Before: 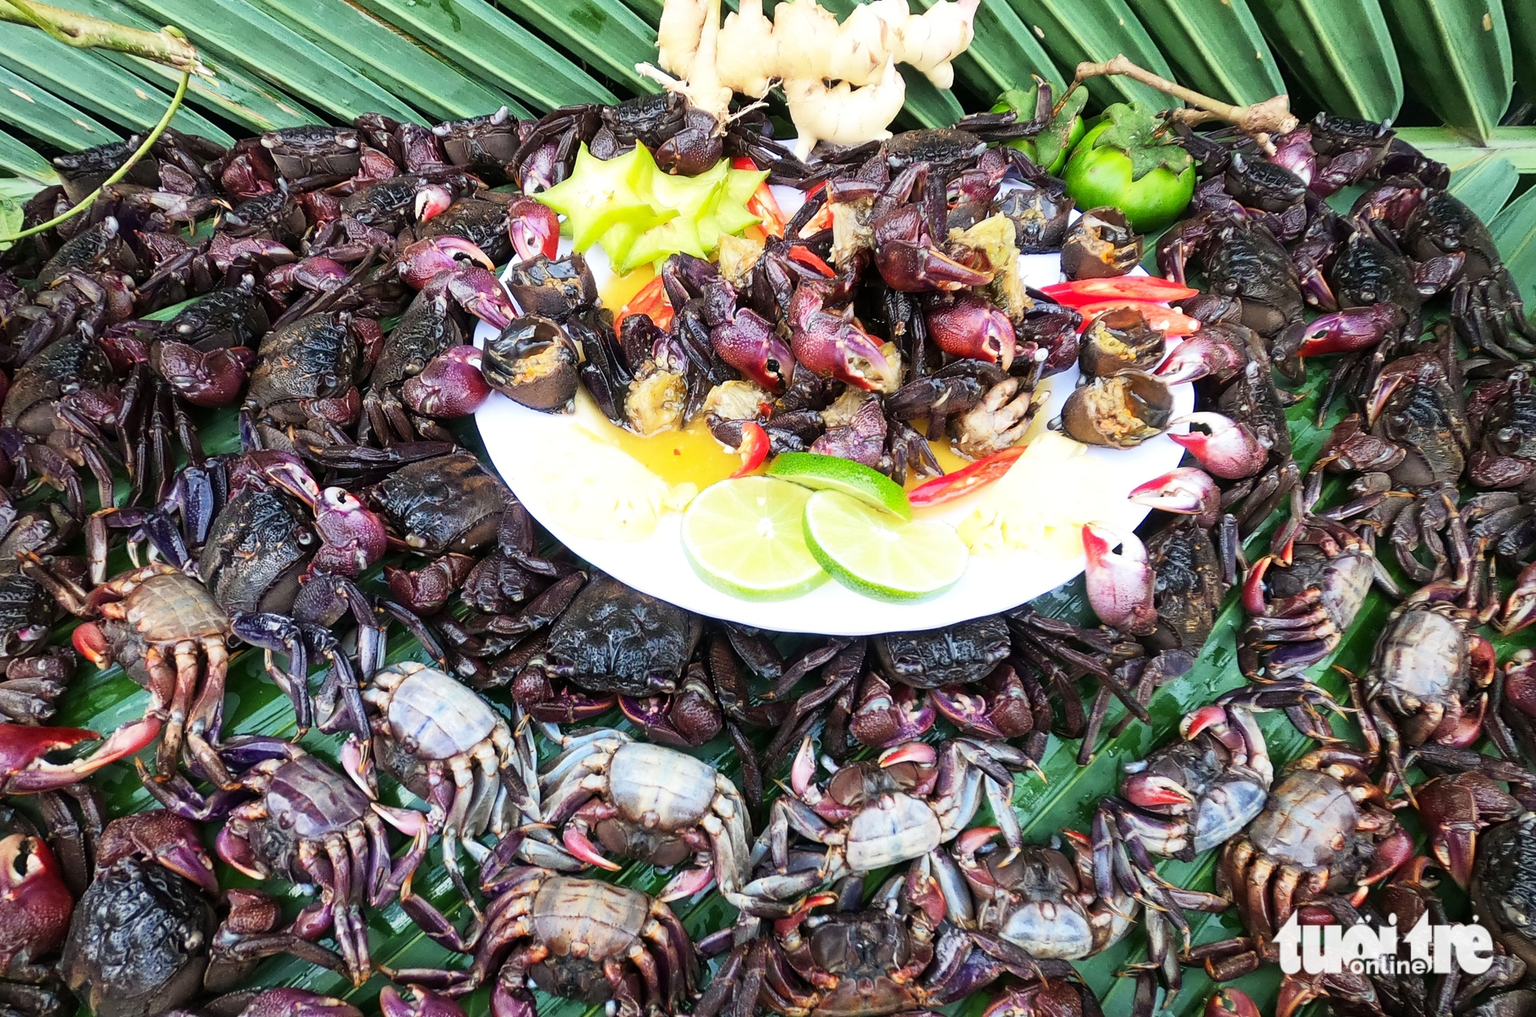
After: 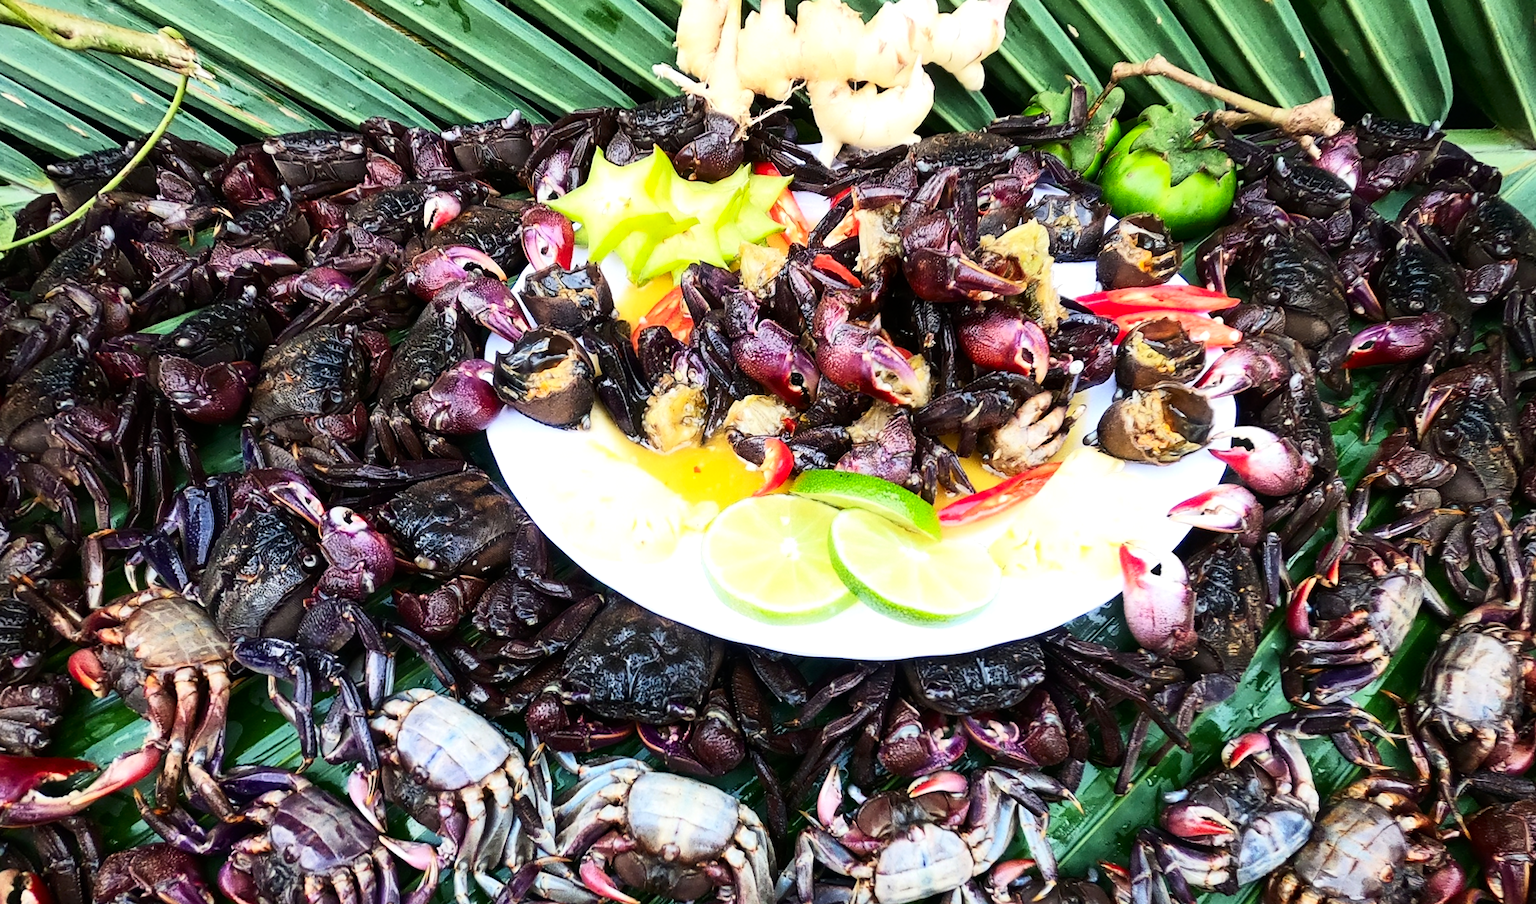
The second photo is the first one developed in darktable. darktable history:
crop and rotate: angle 0.148°, left 0.337%, right 3.273%, bottom 14.298%
tone equalizer: -8 EV -0.455 EV, -7 EV -0.377 EV, -6 EV -0.359 EV, -5 EV -0.242 EV, -3 EV 0.199 EV, -2 EV 0.339 EV, -1 EV 0.374 EV, +0 EV 0.413 EV, edges refinement/feathering 500, mask exposure compensation -1.57 EV, preserve details no
exposure: exposure -0.278 EV, compensate highlight preservation false
contrast brightness saturation: contrast 0.154, brightness -0.009, saturation 0.104
